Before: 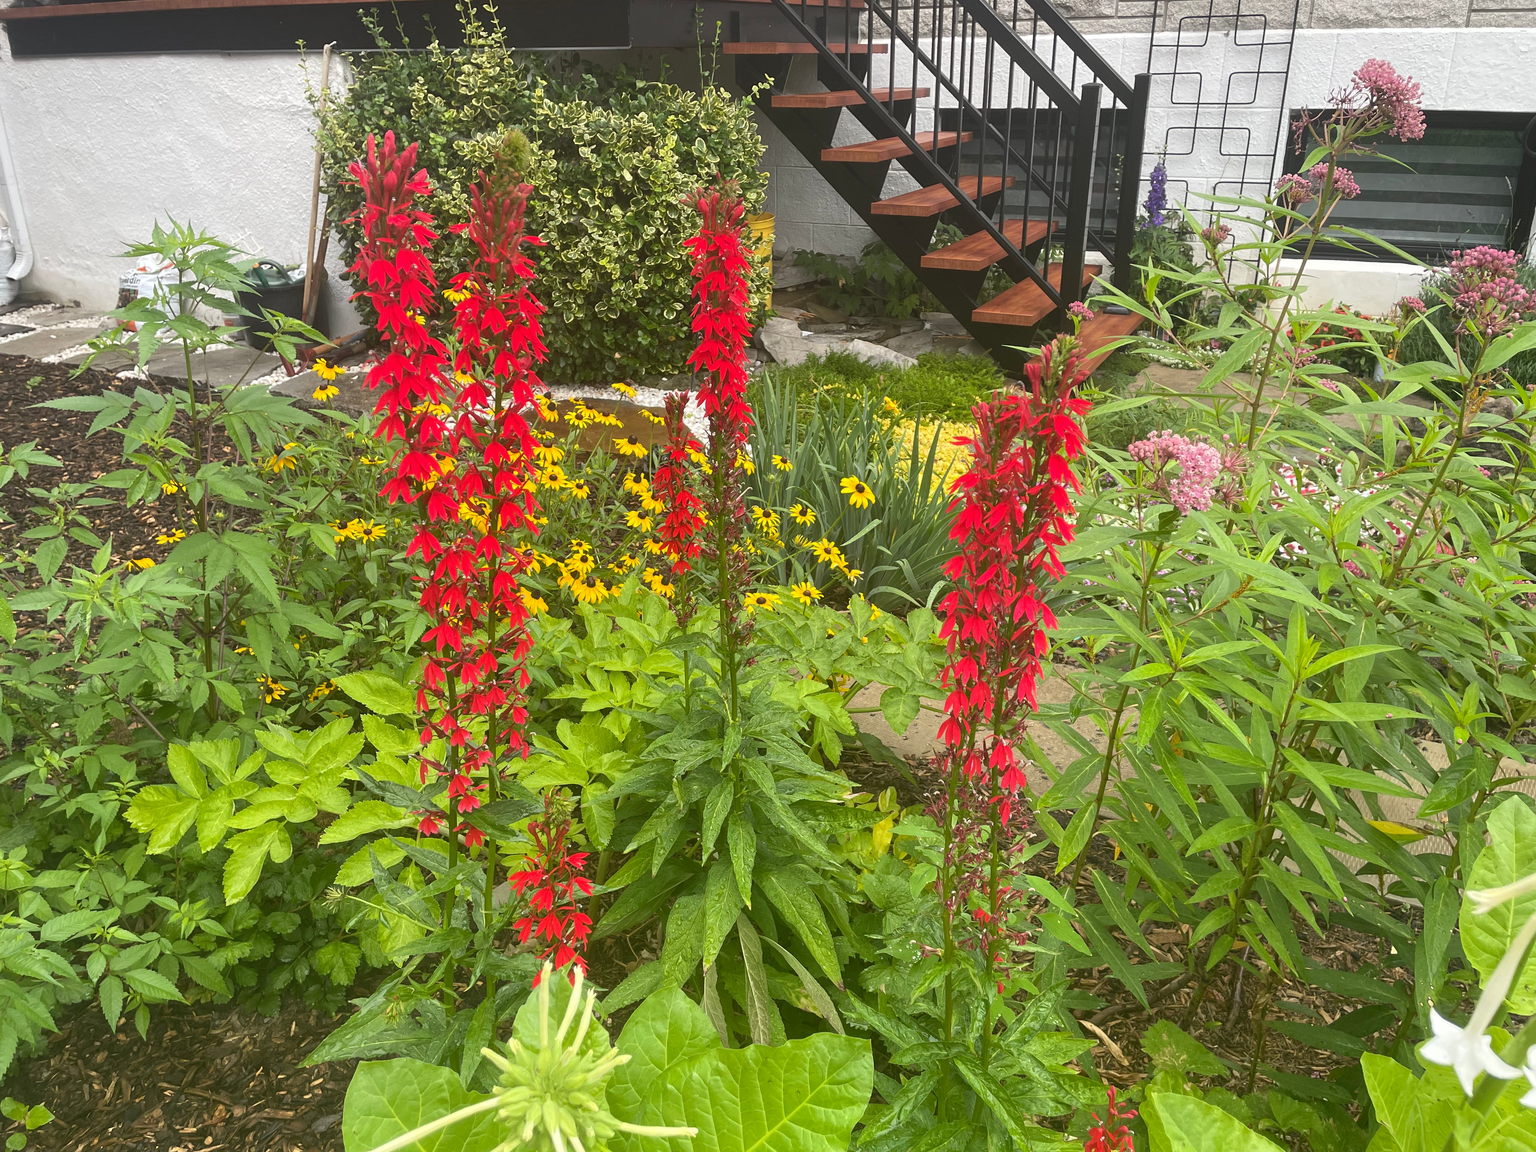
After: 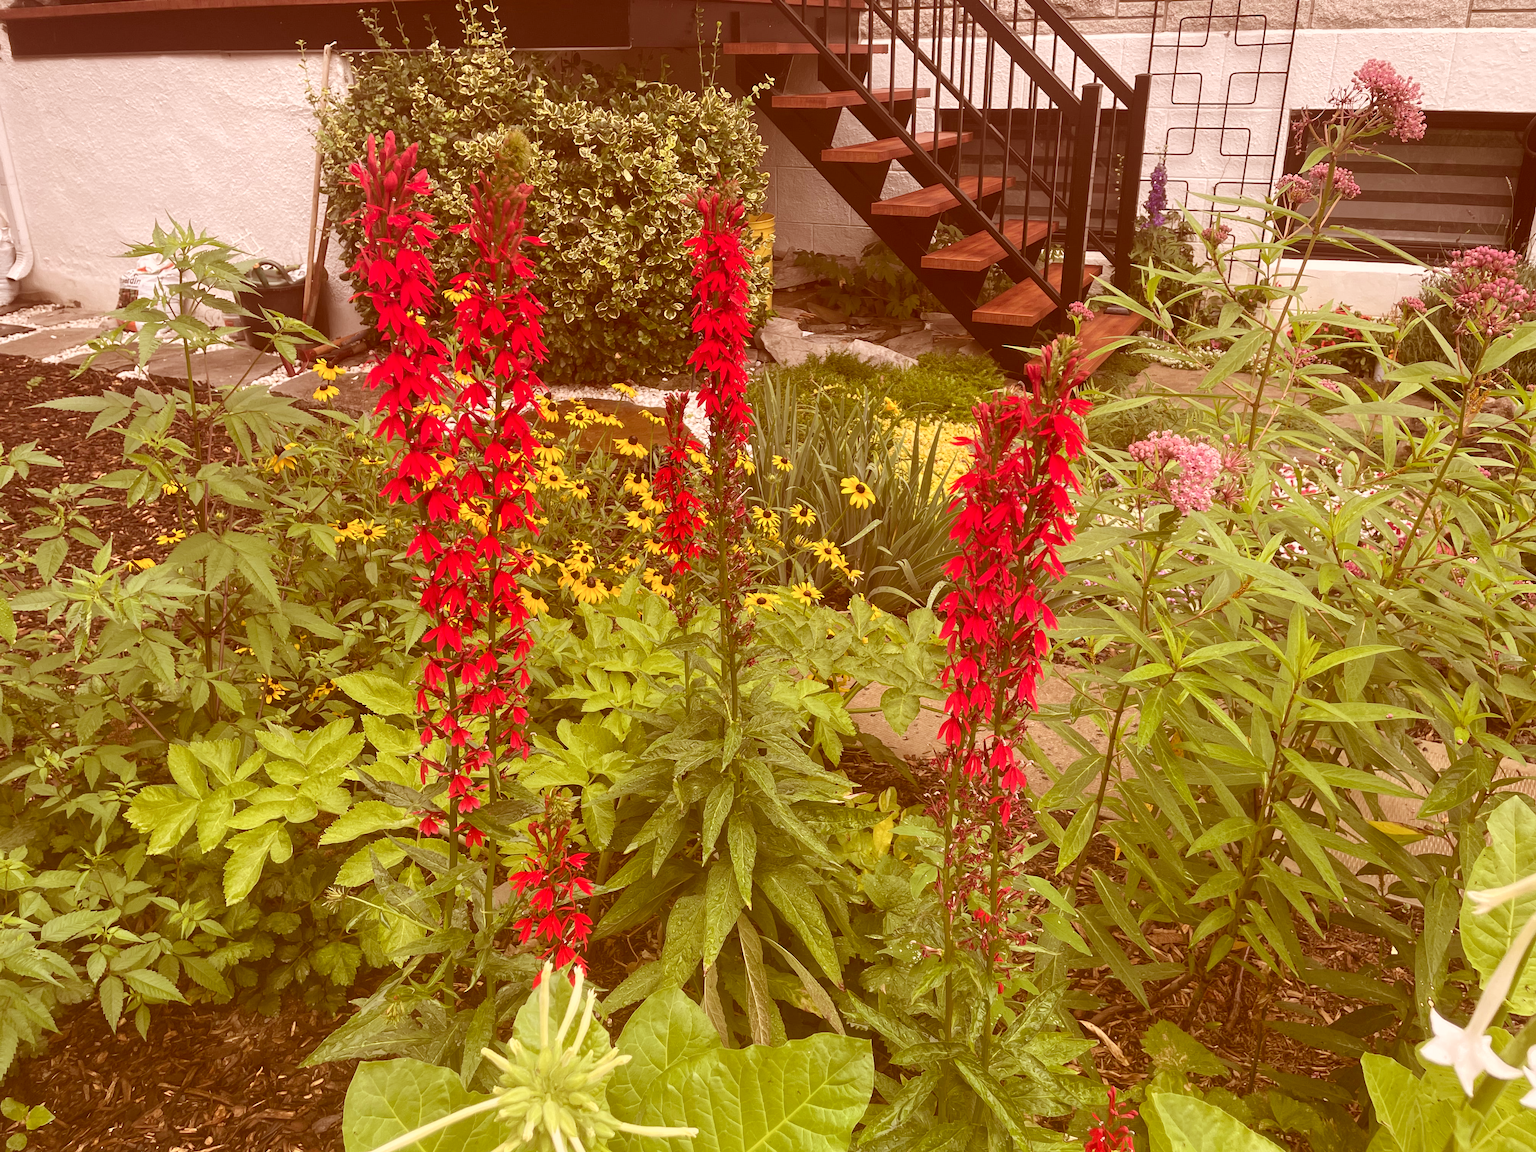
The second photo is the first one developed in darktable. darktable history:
color correction: highlights a* 9.48, highlights b* 8.46, shadows a* 39.85, shadows b* 39.93, saturation 0.807
